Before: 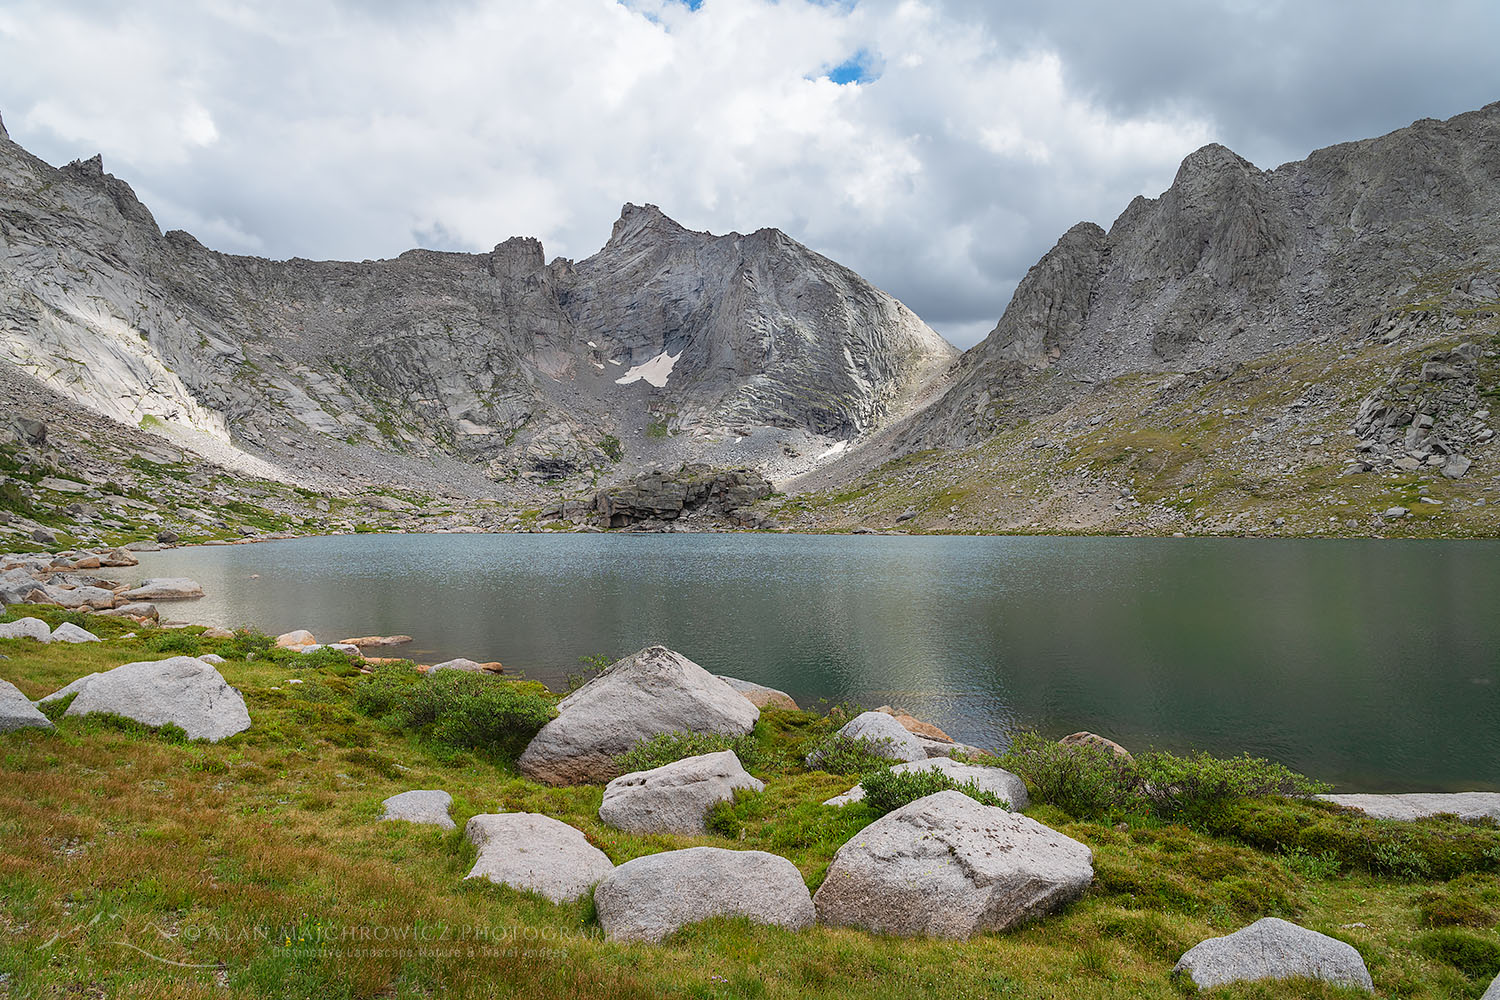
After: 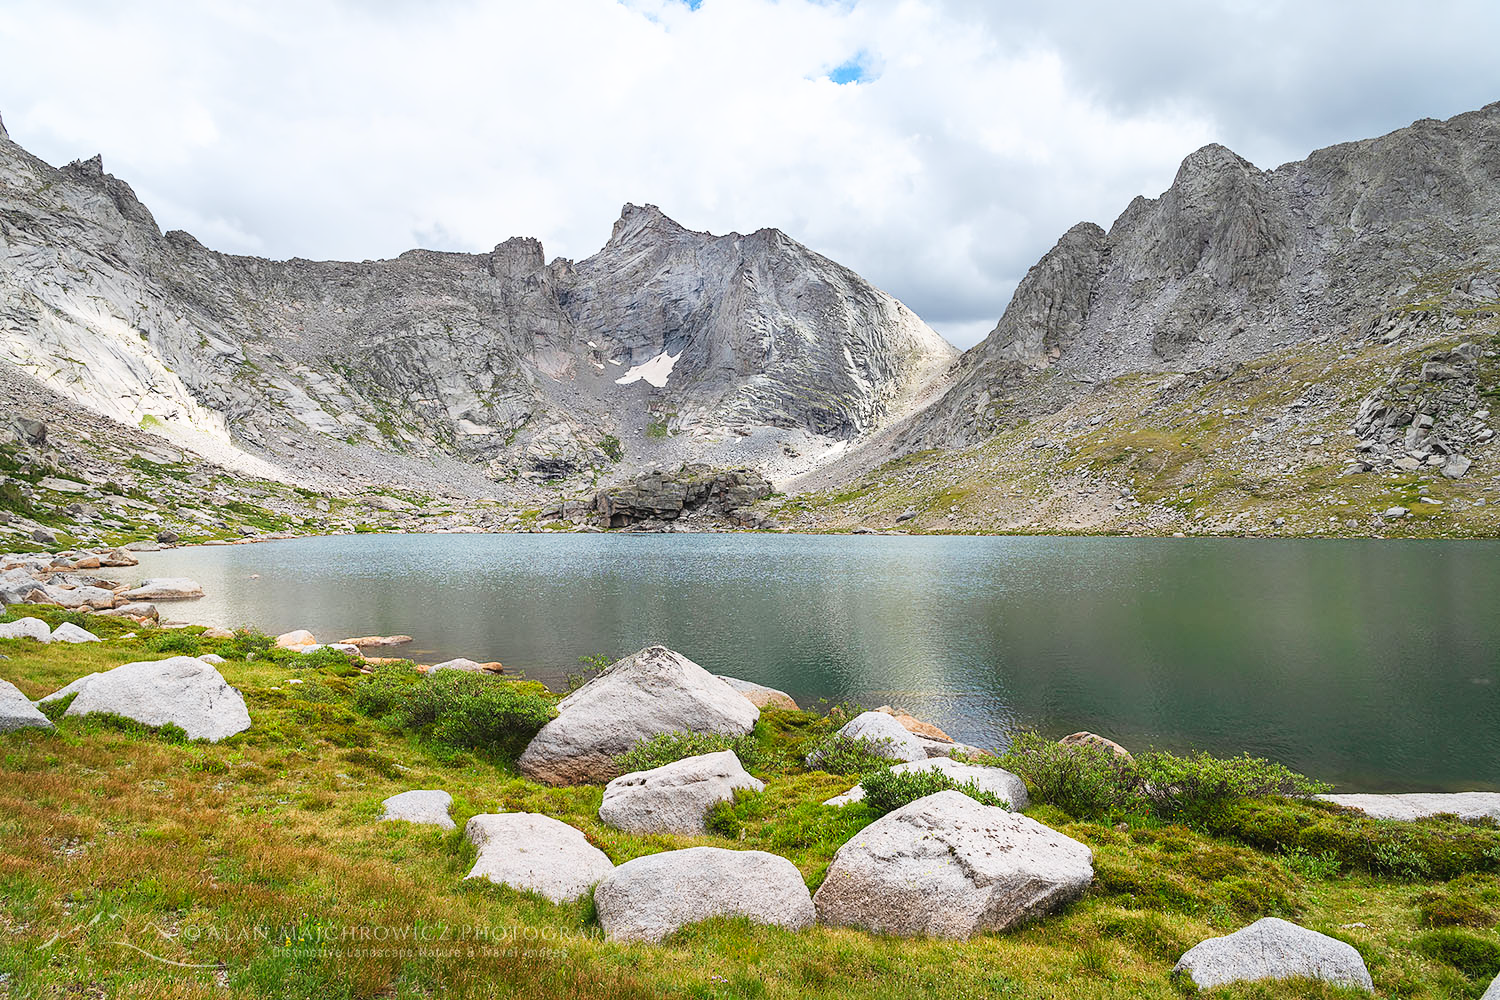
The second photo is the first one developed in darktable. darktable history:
exposure: exposure 0.014 EV, compensate highlight preservation false
tone curve: curves: ch0 [(0.016, 0.023) (0.248, 0.252) (0.732, 0.797) (1, 1)], preserve colors none
base curve: curves: ch0 [(0, 0) (0.688, 0.865) (1, 1)]
